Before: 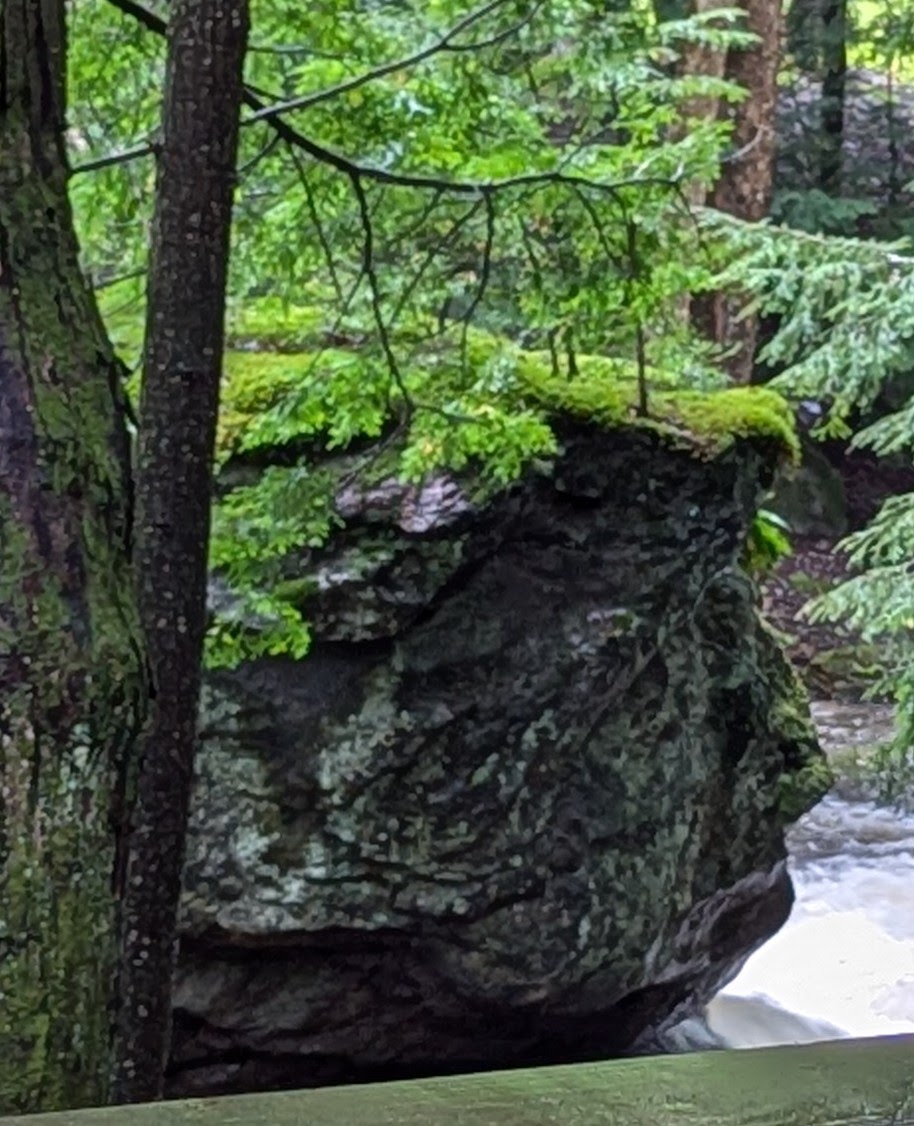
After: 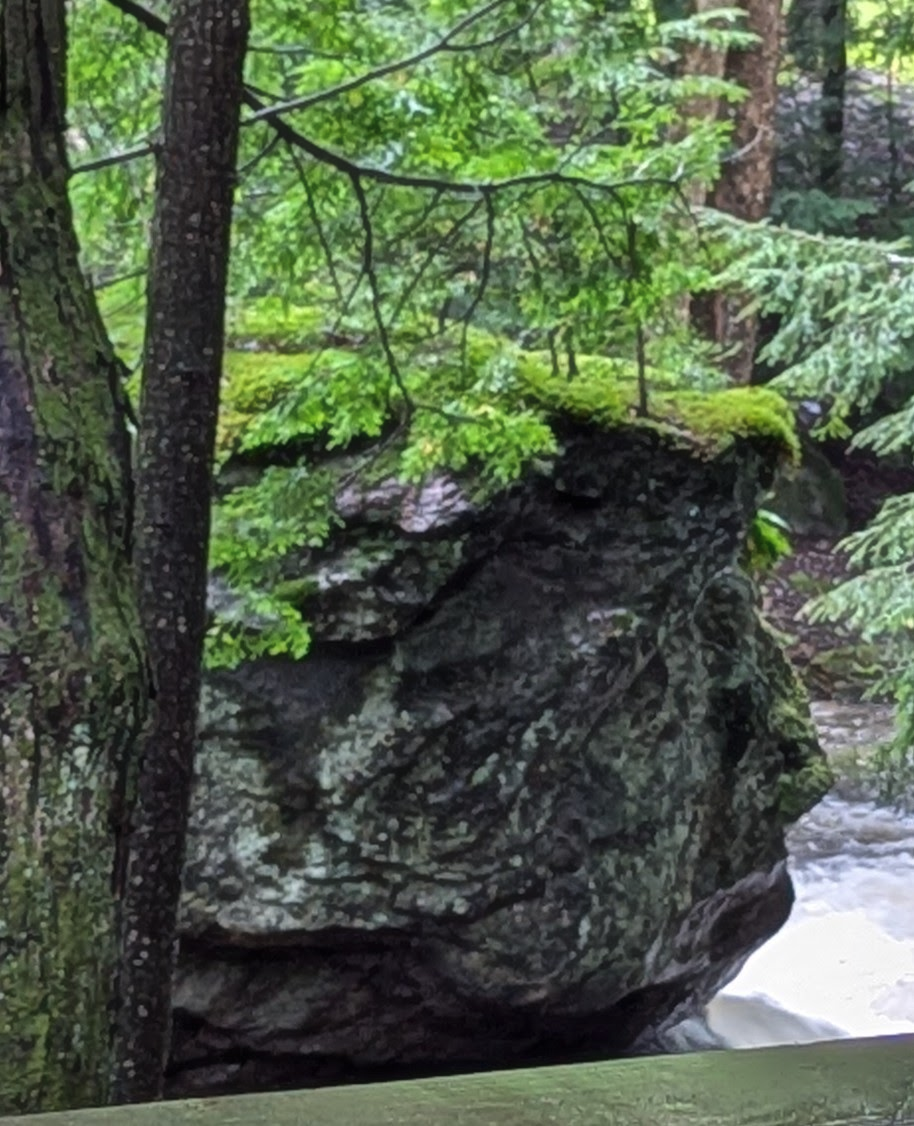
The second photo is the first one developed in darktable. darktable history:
shadows and highlights: shadows 32.83, highlights -47.7, soften with gaussian
haze removal: strength -0.1, adaptive false
